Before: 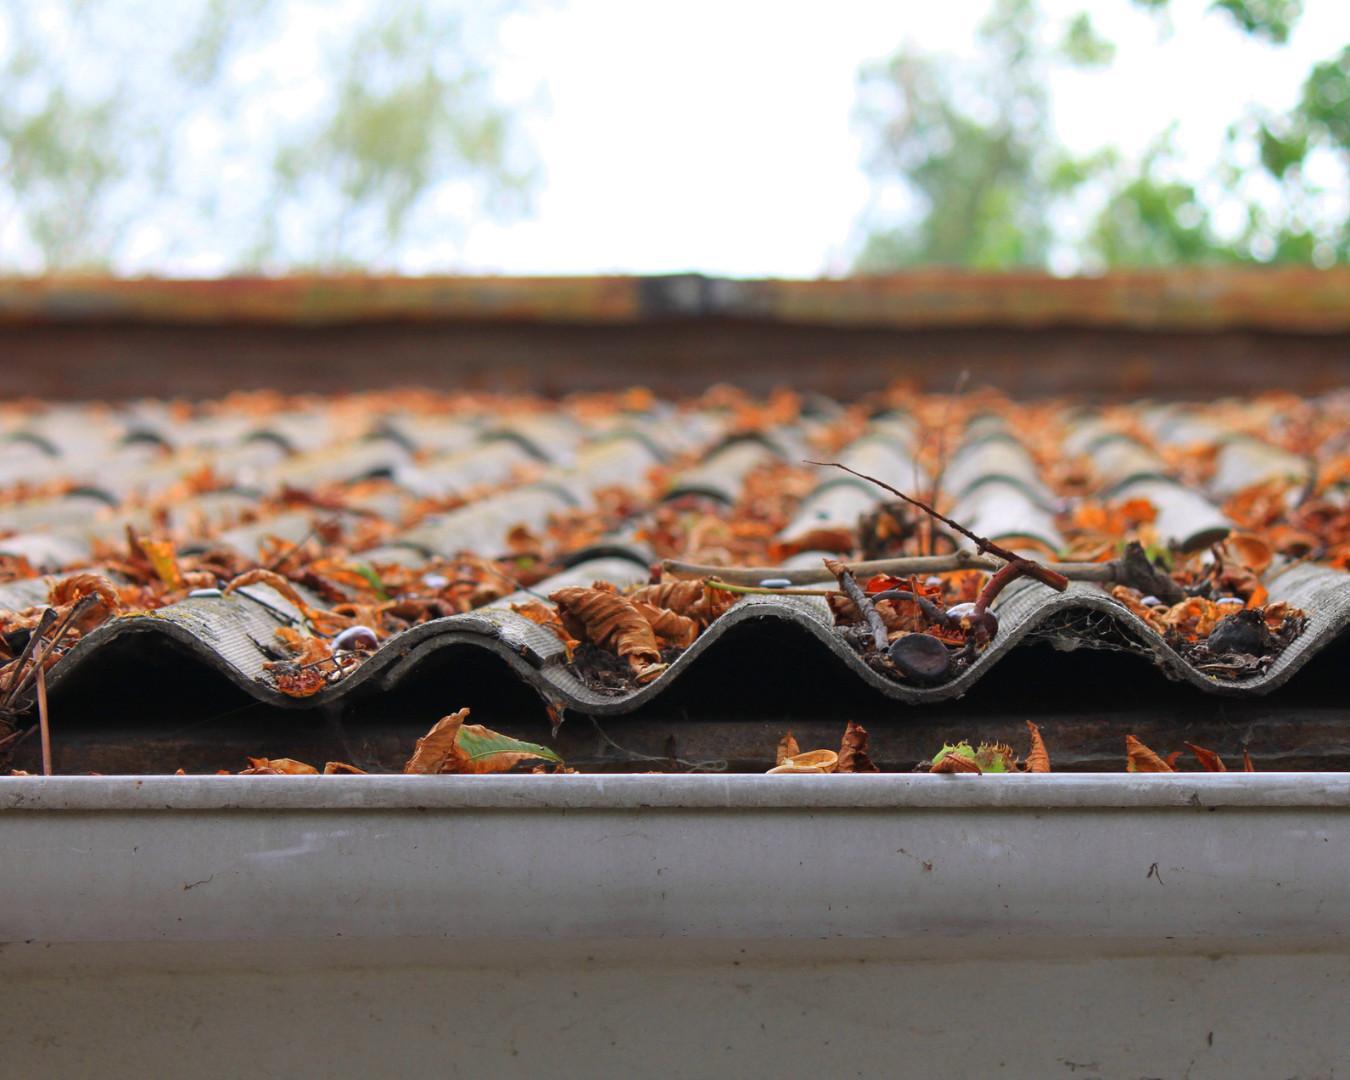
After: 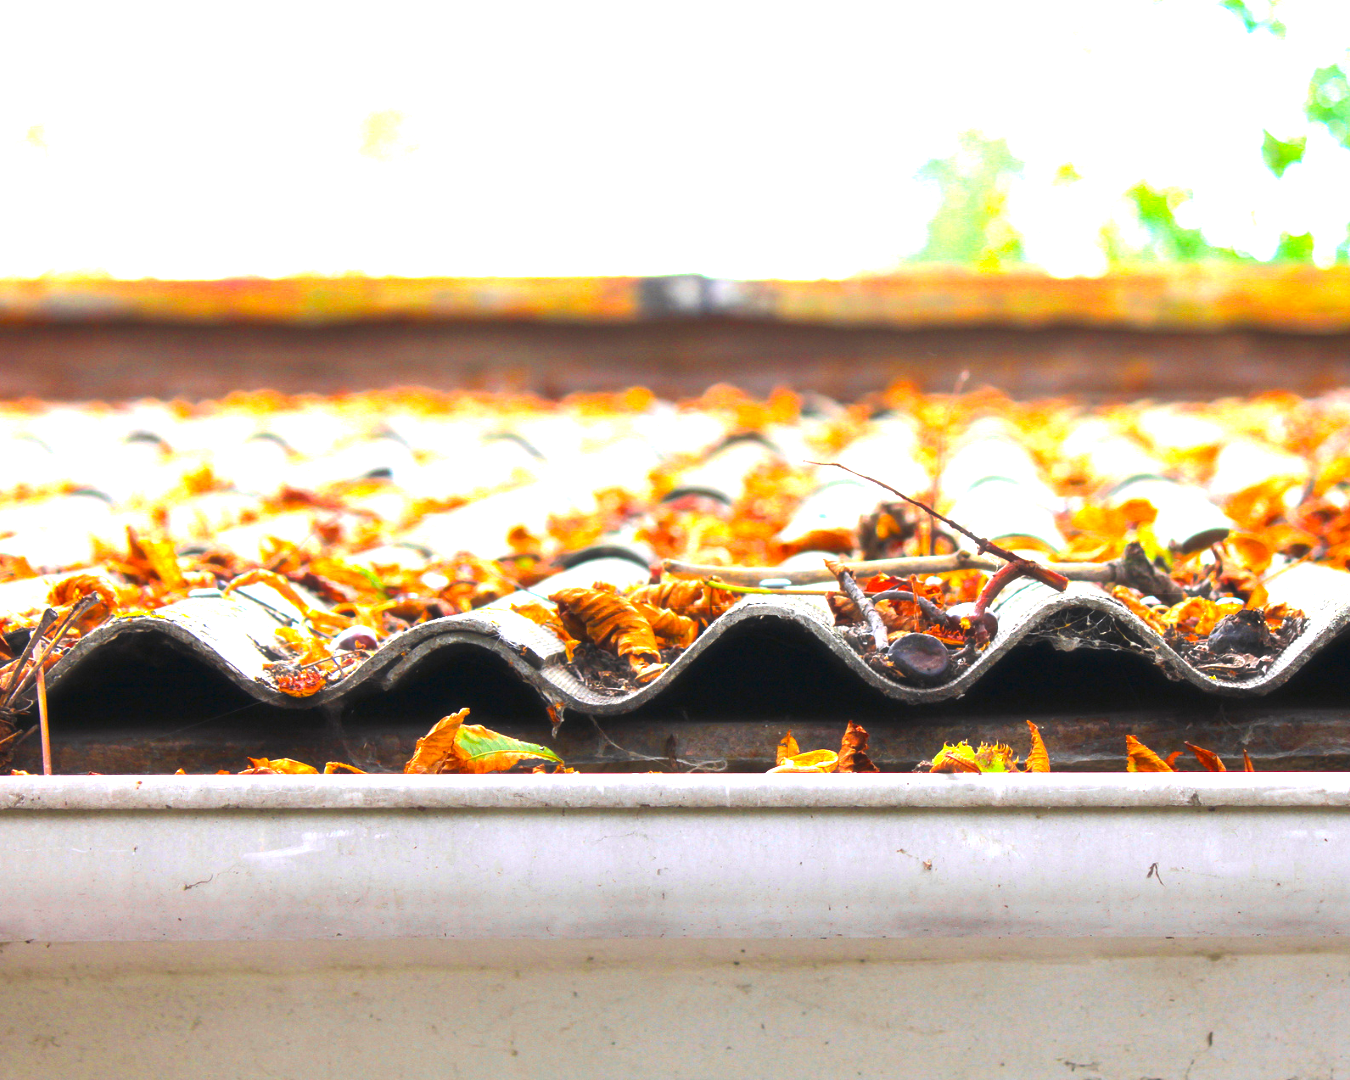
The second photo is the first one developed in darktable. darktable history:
exposure: exposure 0.496 EV, compensate highlight preservation false
color balance rgb: linear chroma grading › shadows -10%, linear chroma grading › global chroma 20%, perceptual saturation grading › global saturation 15%, perceptual brilliance grading › global brilliance 30%, perceptual brilliance grading › highlights 12%, perceptual brilliance grading › mid-tones 24%, global vibrance 20%
haze removal: strength -0.1, adaptive false
